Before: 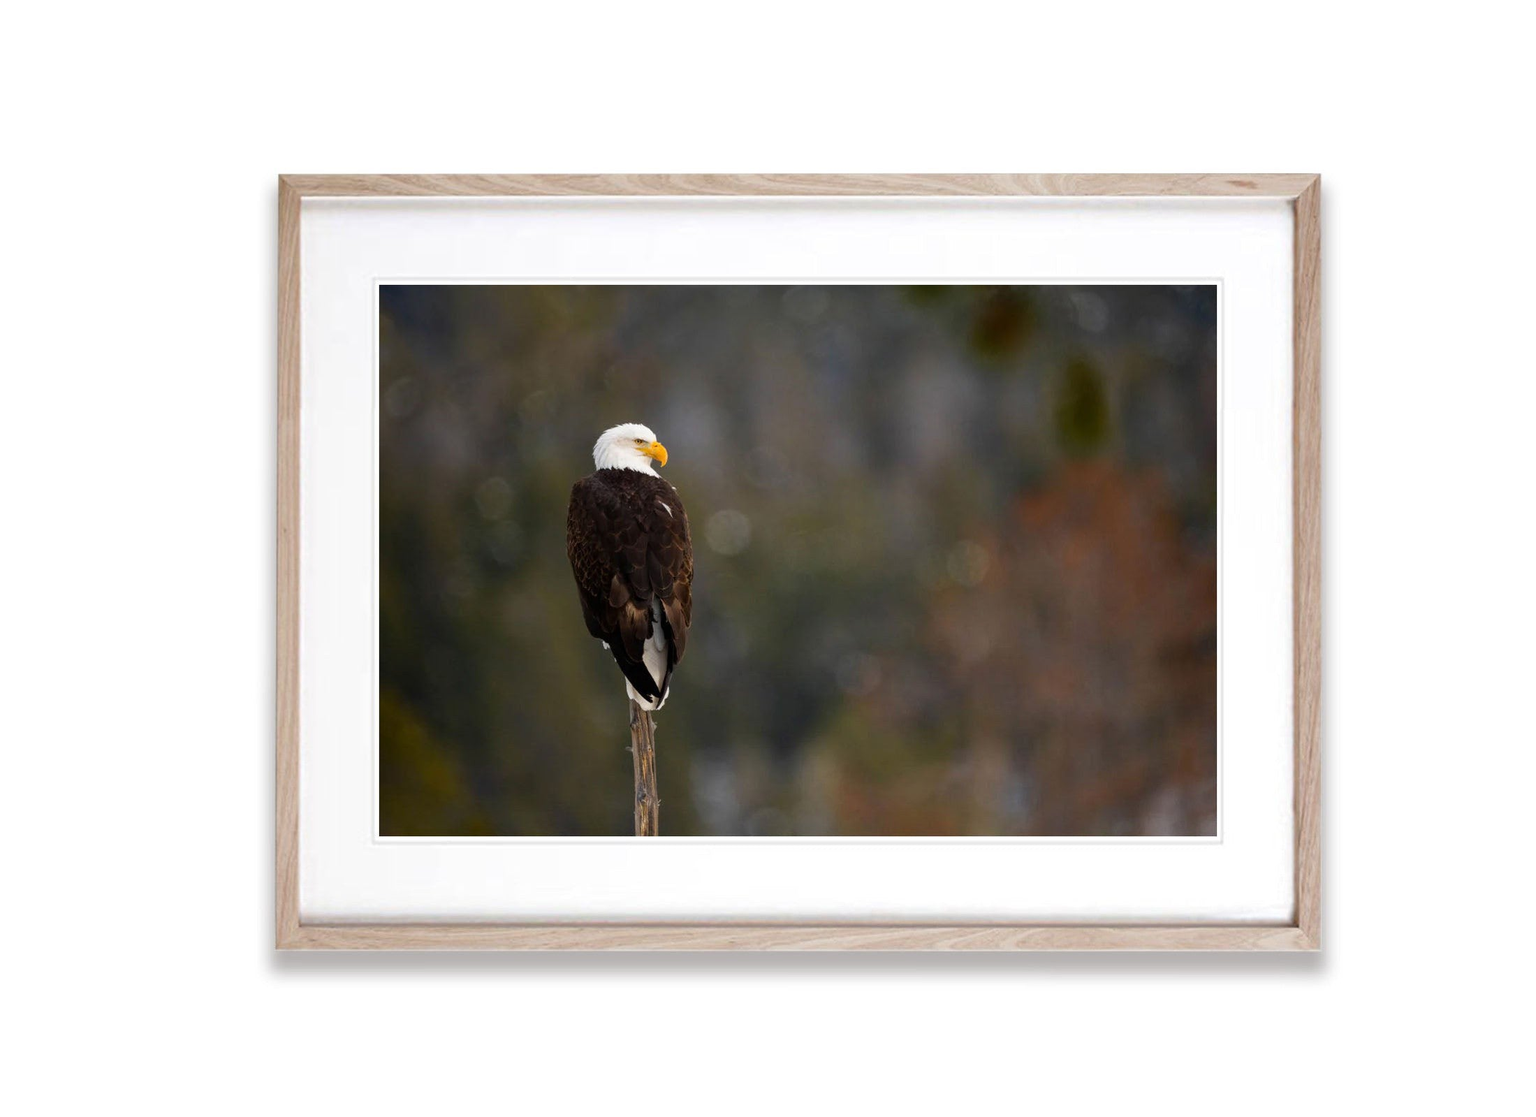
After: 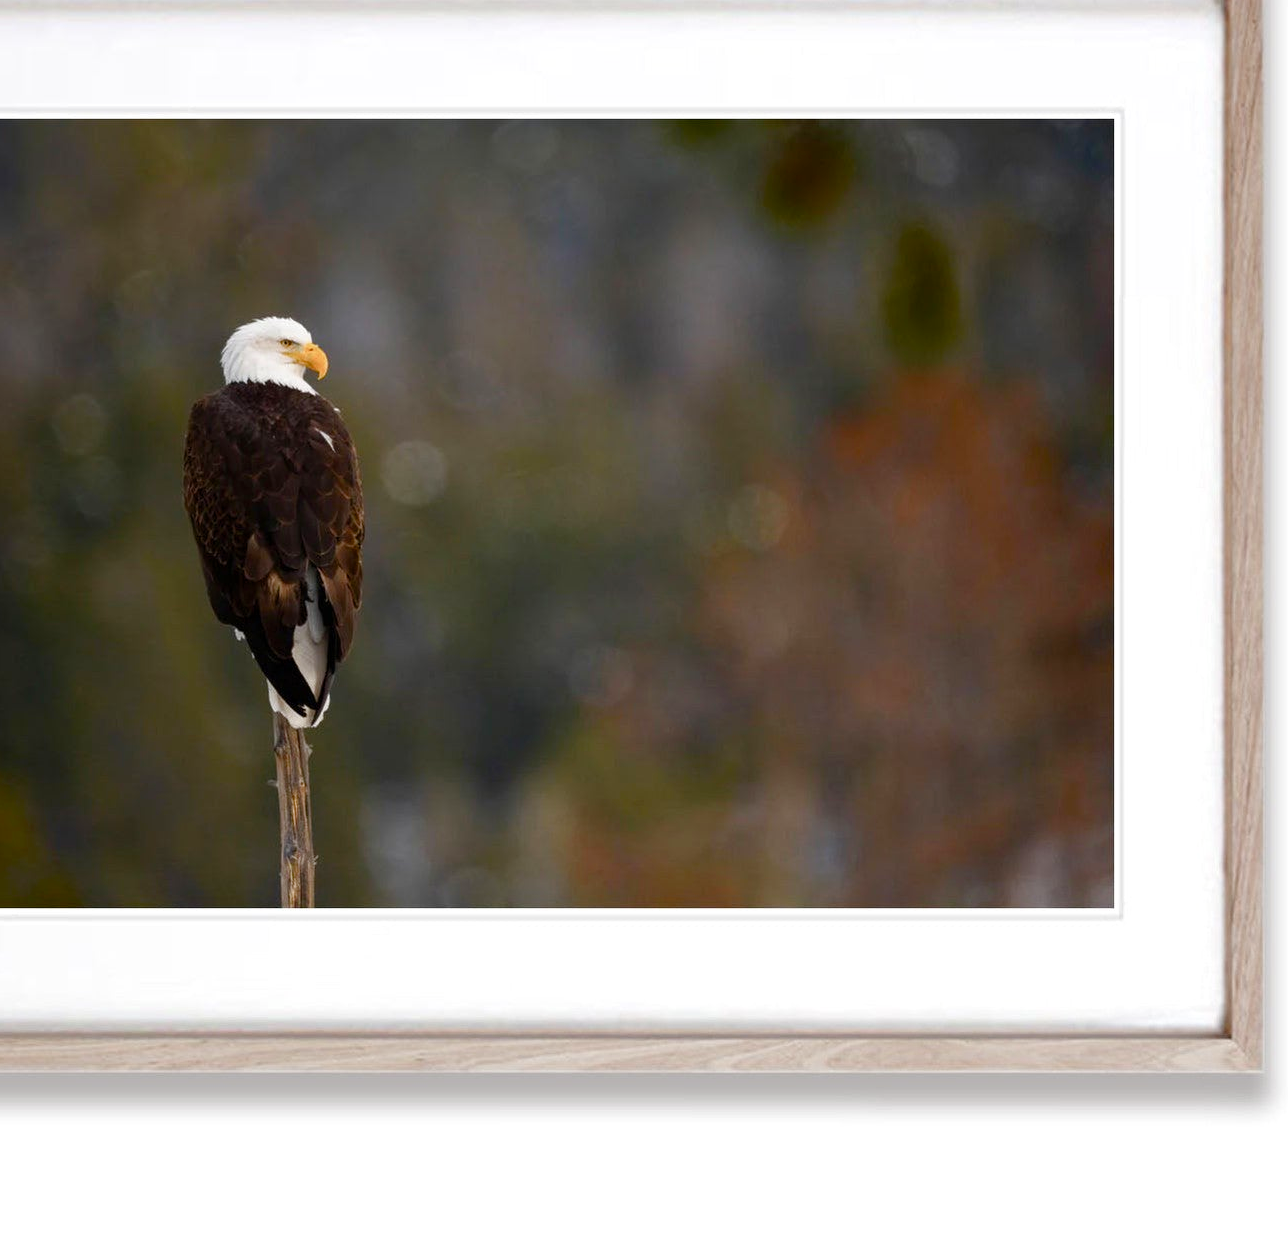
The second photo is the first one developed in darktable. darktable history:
levels: black 0.022%, levels [0, 0.498, 0.996]
color balance rgb: perceptual saturation grading › global saturation 20%, perceptual saturation grading › highlights -49.004%, perceptual saturation grading › shadows 25.968%
crop and rotate: left 28.6%, top 18.082%, right 12.816%, bottom 3.781%
